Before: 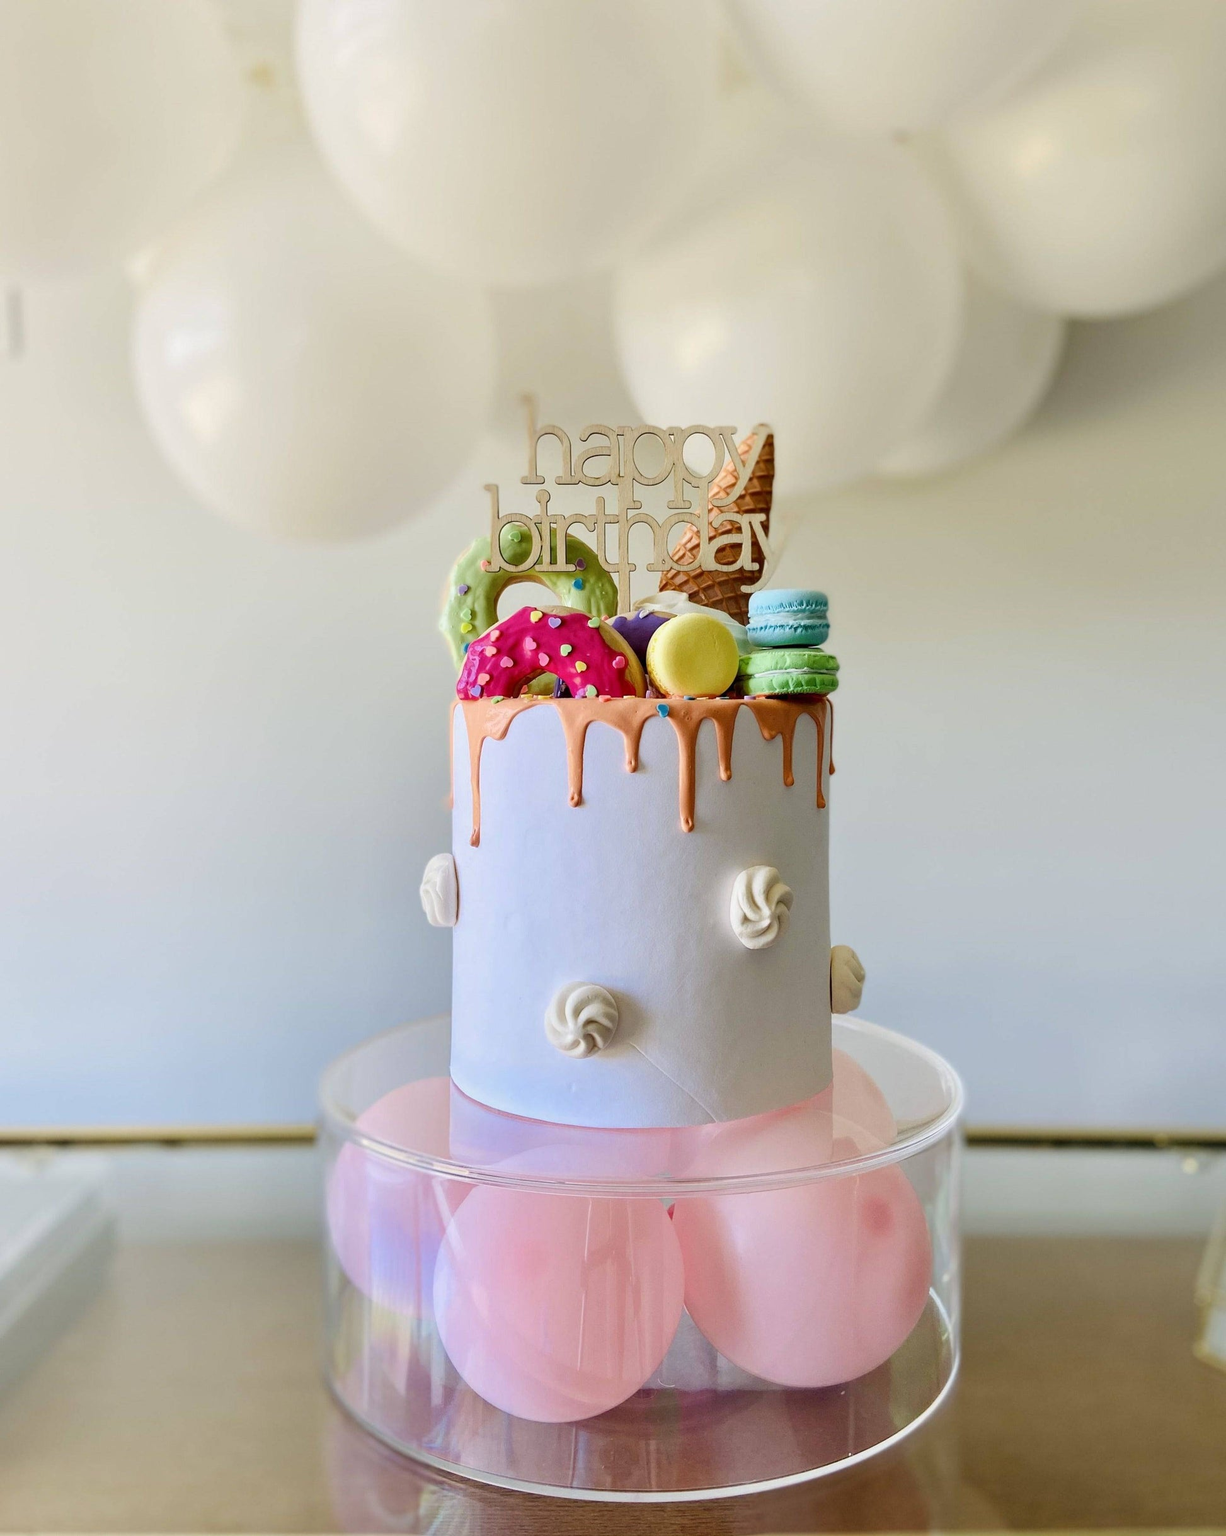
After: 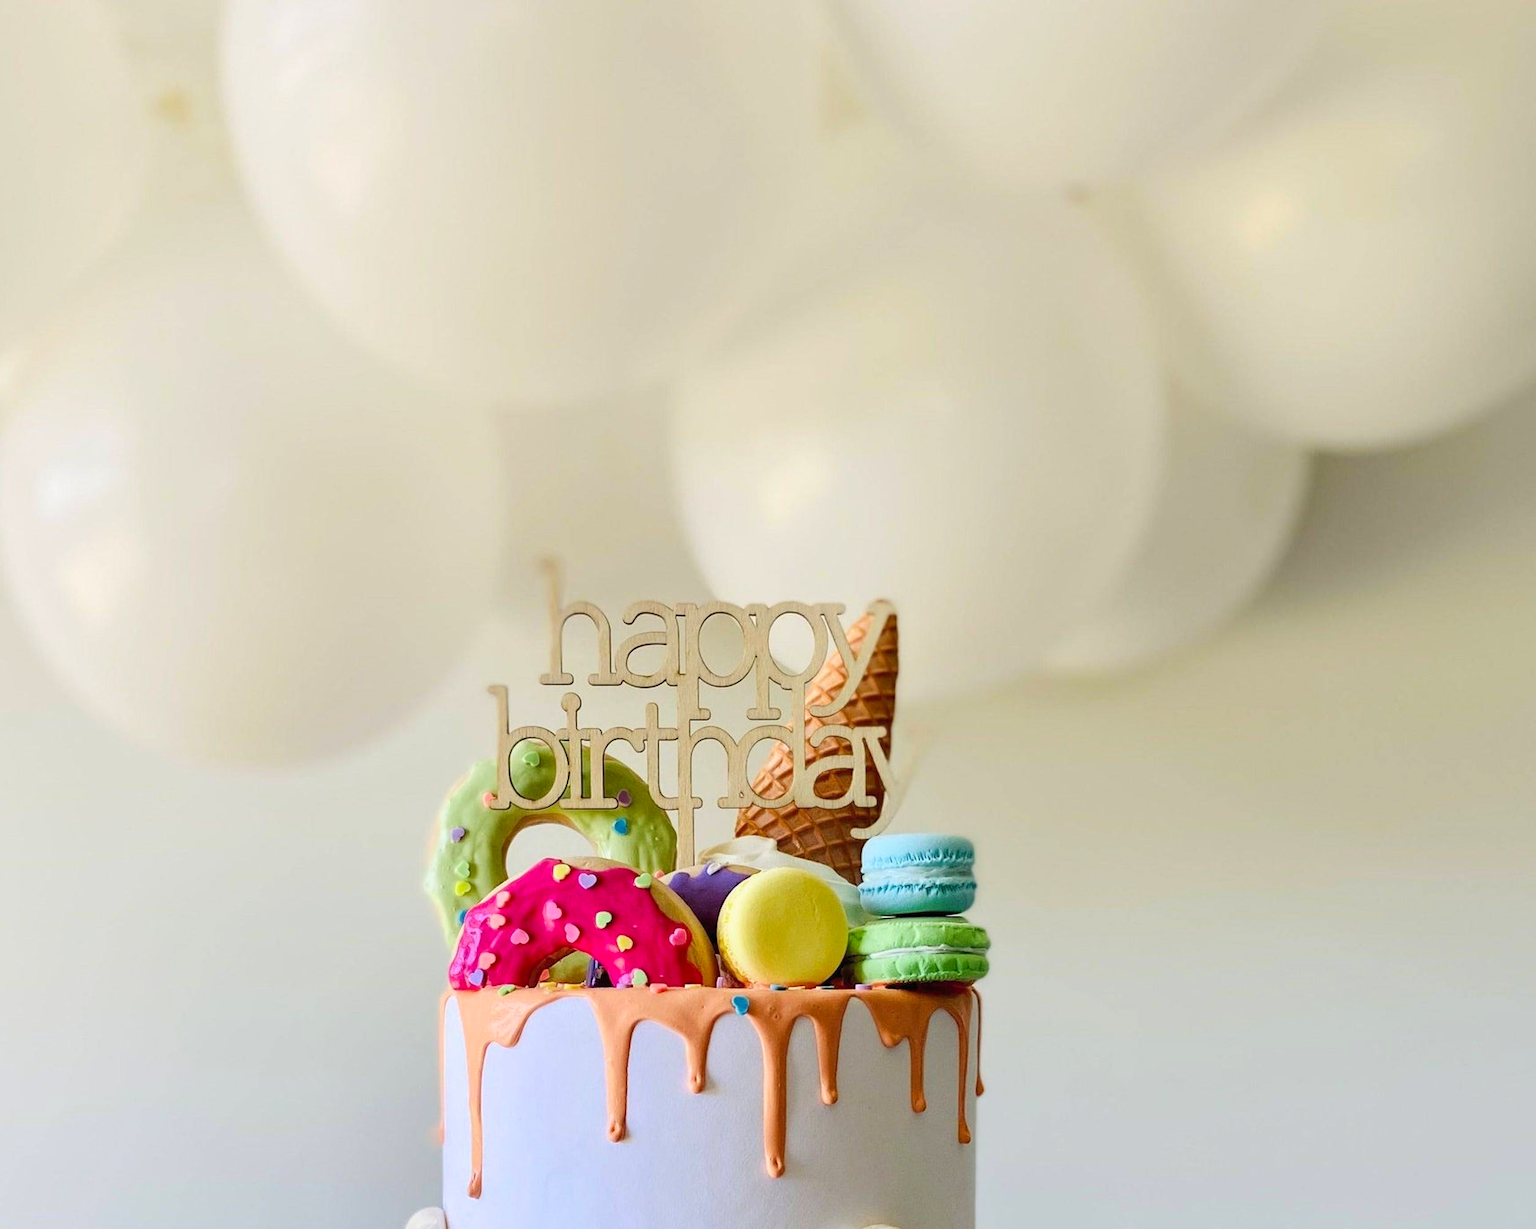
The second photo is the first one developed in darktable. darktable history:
crop and rotate: left 11.373%, bottom 43.396%
contrast brightness saturation: contrast 0.07, brightness 0.076, saturation 0.182
